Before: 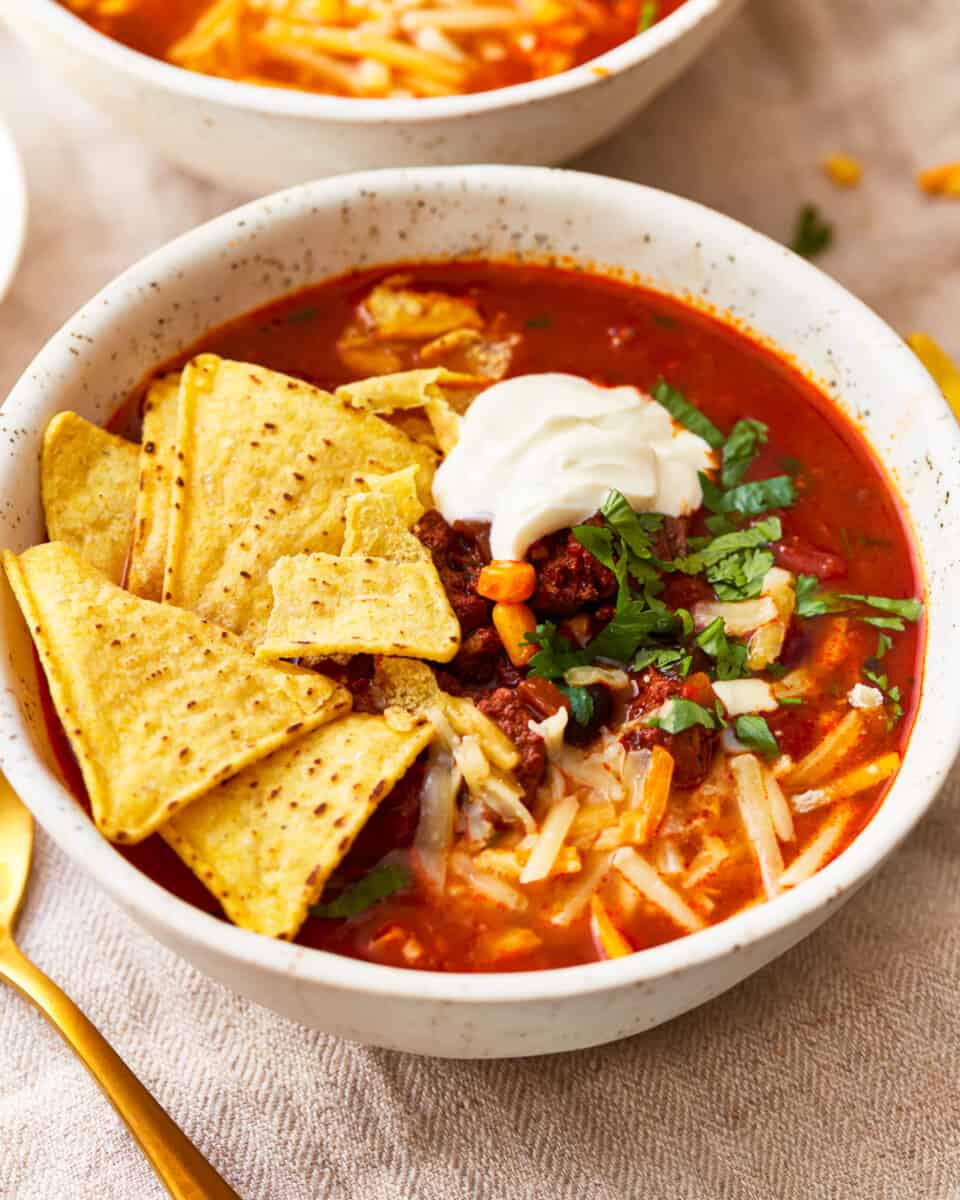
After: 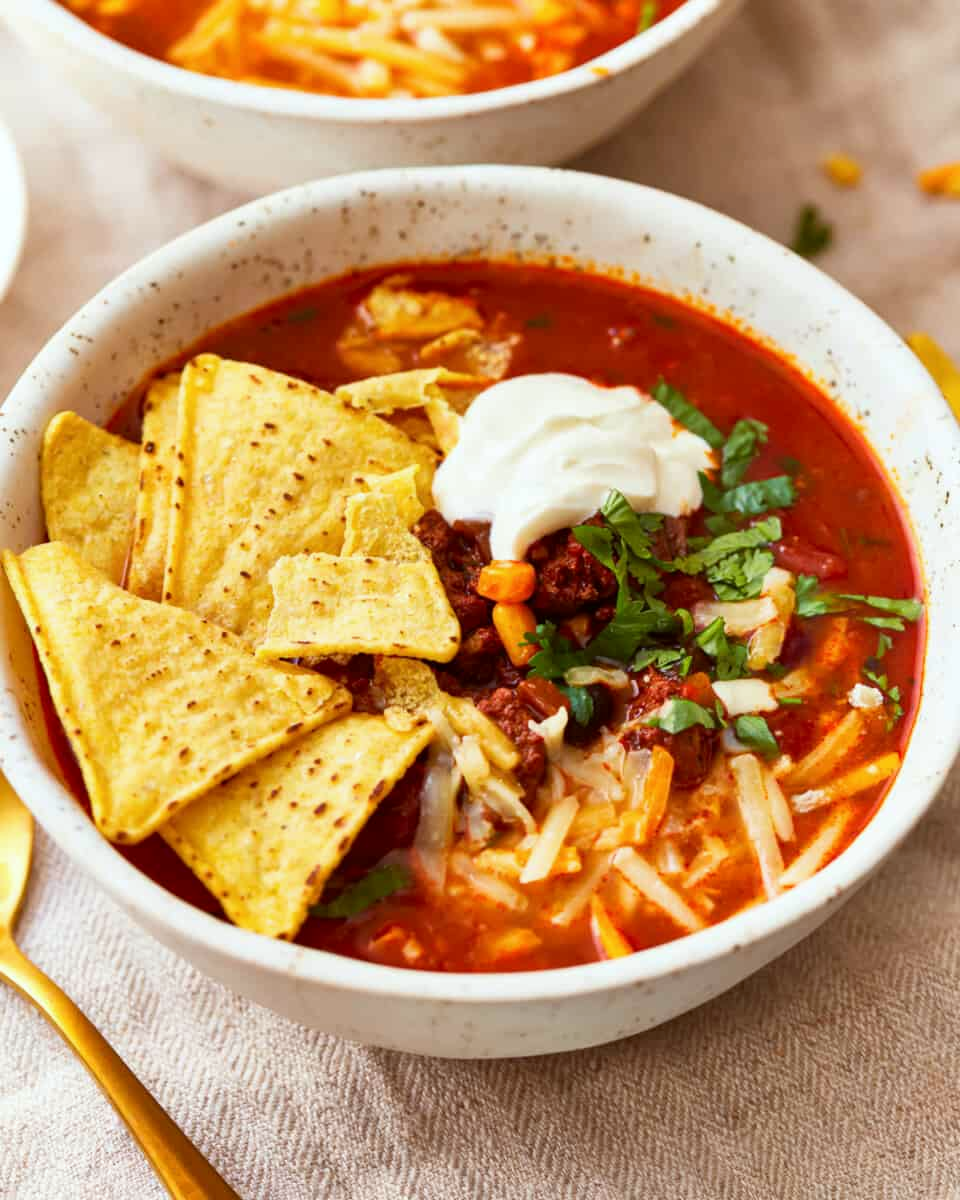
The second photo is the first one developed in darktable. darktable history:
color correction: highlights a* -2.85, highlights b* -2.01, shadows a* 2.14, shadows b* 2.67
